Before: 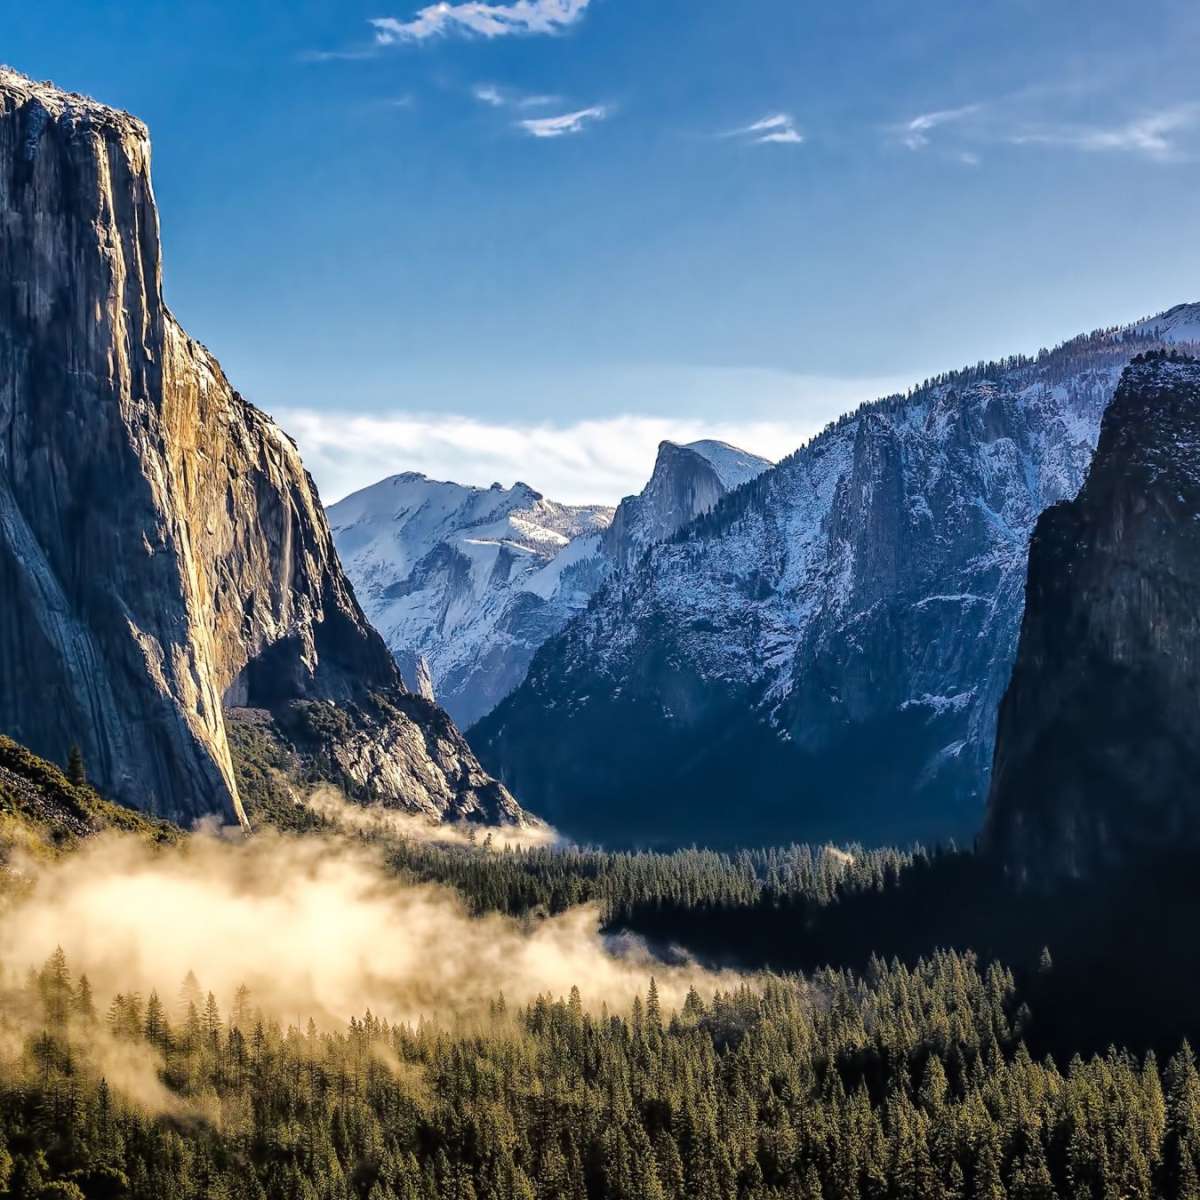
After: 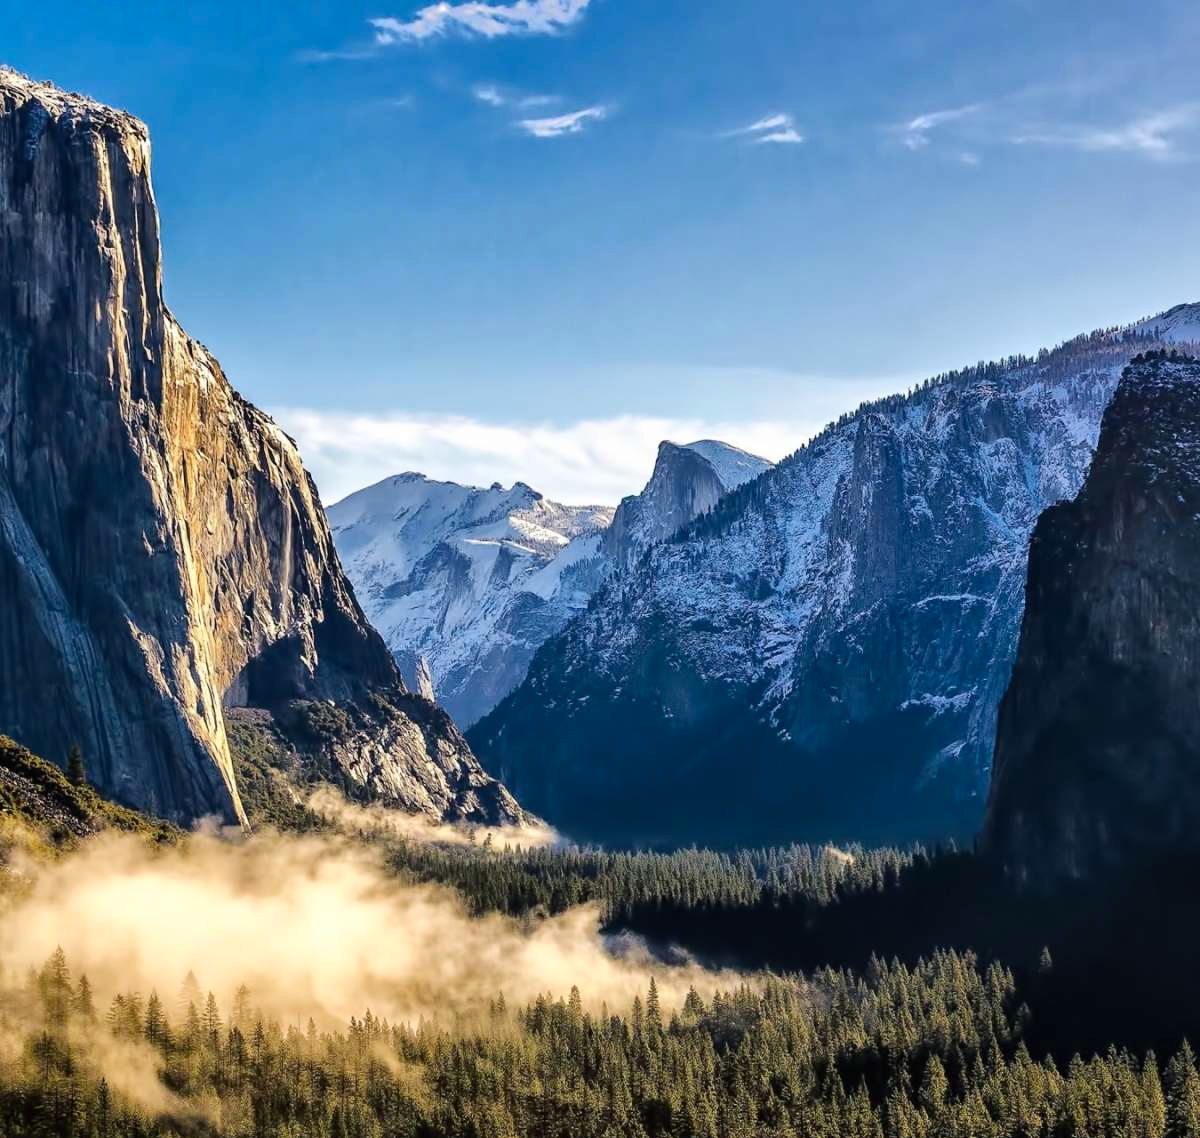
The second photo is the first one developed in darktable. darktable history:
contrast brightness saturation: contrast 0.1, brightness 0.03, saturation 0.09
crop and rotate: top 0%, bottom 5.097%
